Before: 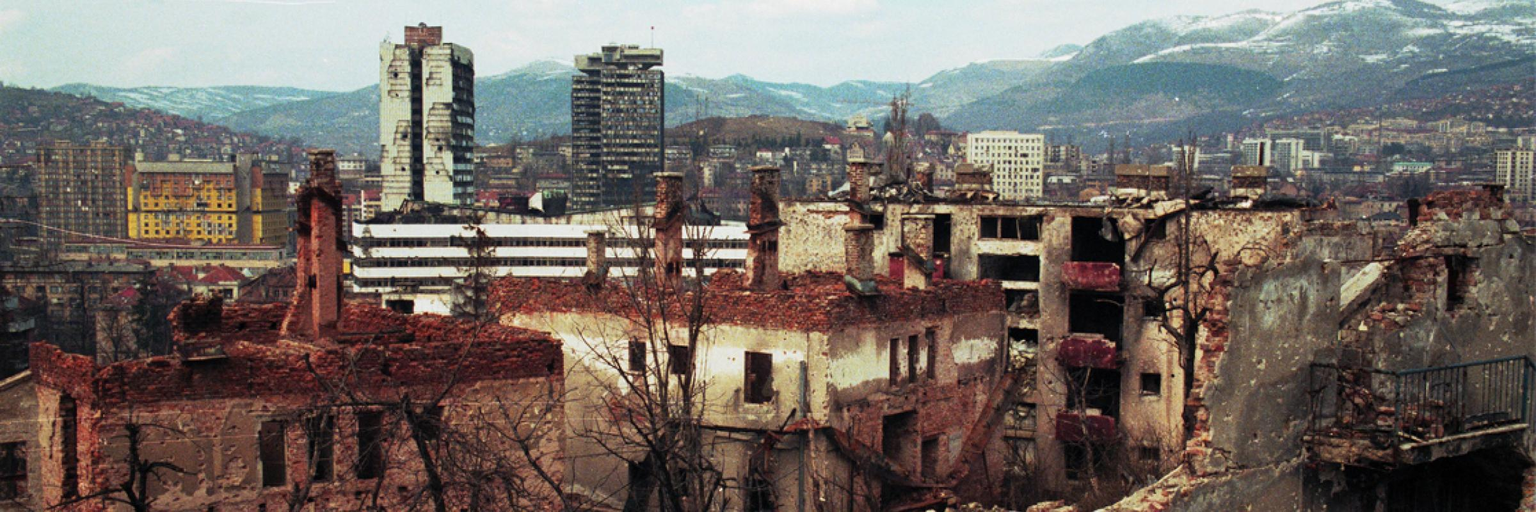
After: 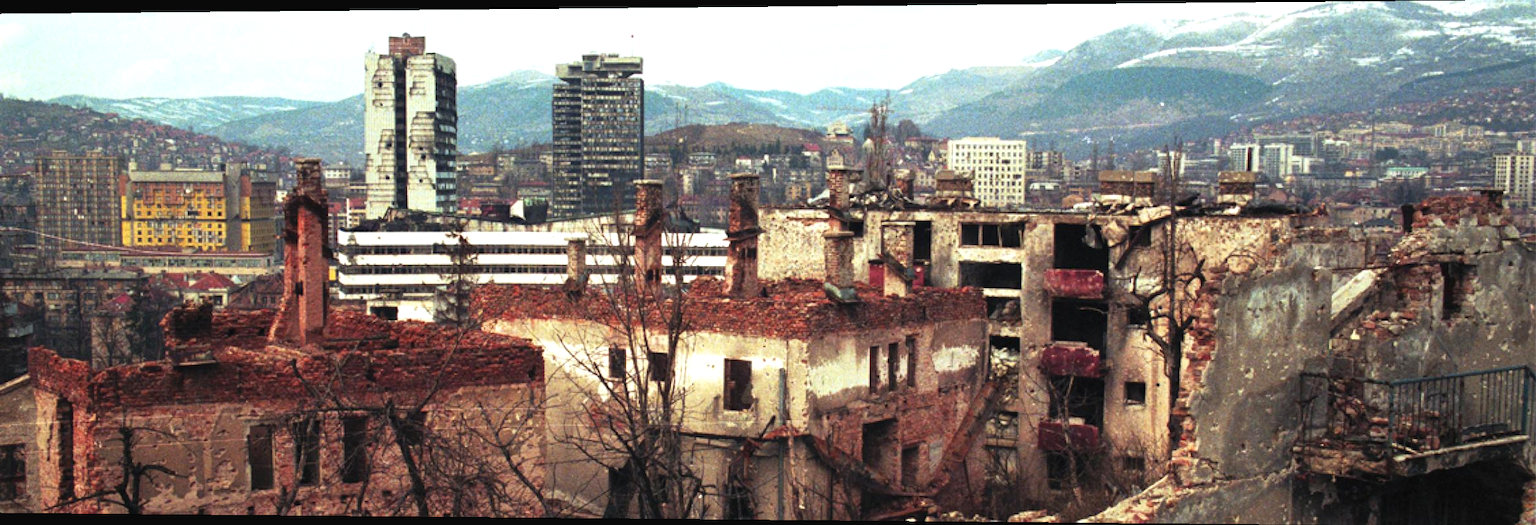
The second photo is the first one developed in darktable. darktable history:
exposure: black level correction -0.002, exposure 0.54 EV, compensate highlight preservation false
base curve: exposure shift 0, preserve colors none
color balance rgb: global vibrance -1%, saturation formula JzAzBz (2021)
rotate and perspective: lens shift (horizontal) -0.055, automatic cropping off
